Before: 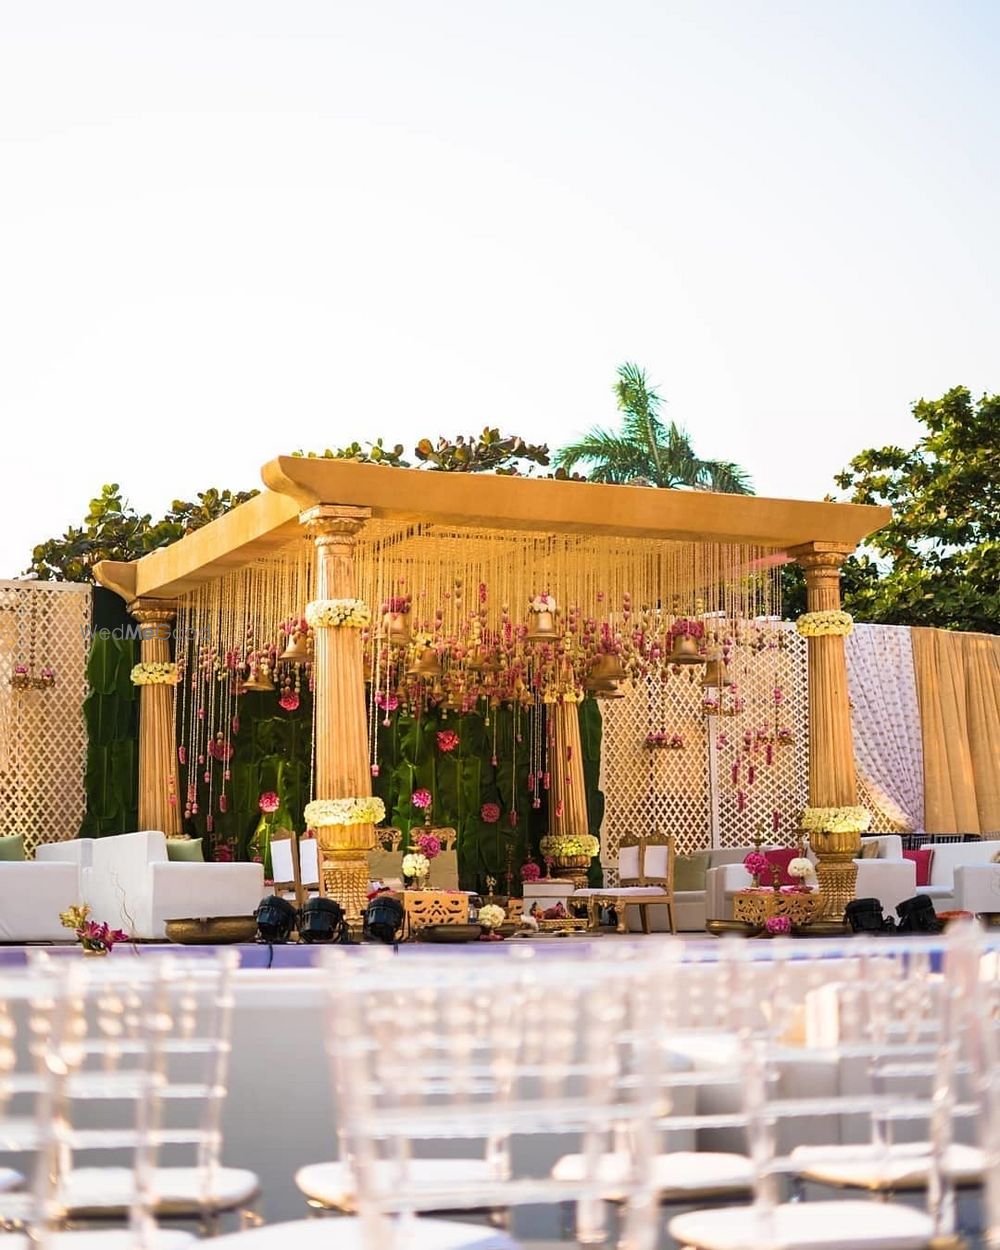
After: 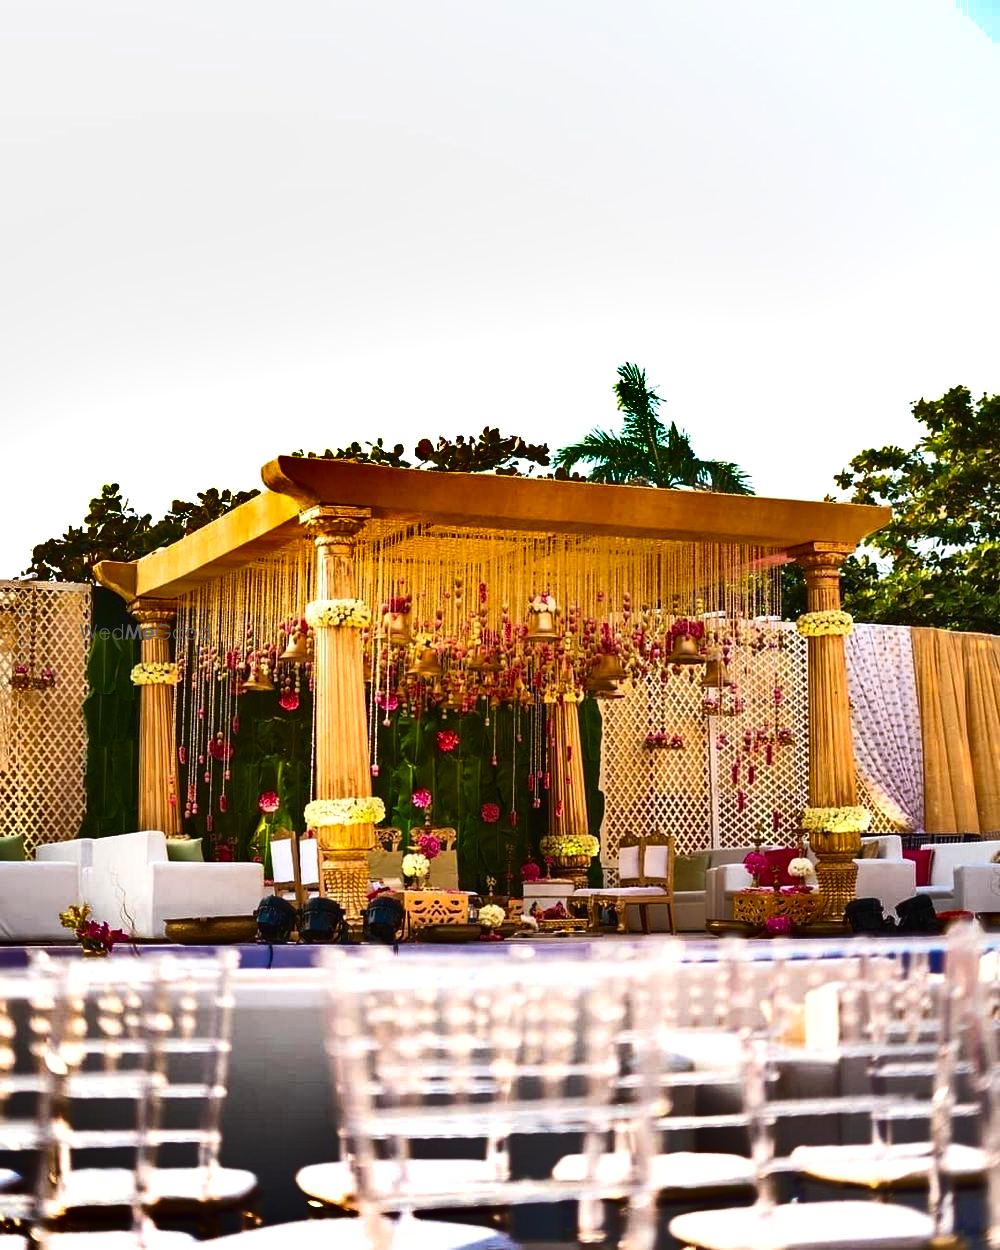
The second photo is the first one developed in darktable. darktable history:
exposure: black level correction -0.005, exposure 0.622 EV, compensate highlight preservation false
tone equalizer: -8 EV 0.25 EV, -7 EV 0.417 EV, -6 EV 0.417 EV, -5 EV 0.25 EV, -3 EV -0.25 EV, -2 EV -0.417 EV, -1 EV -0.417 EV, +0 EV -0.25 EV, edges refinement/feathering 500, mask exposure compensation -1.57 EV, preserve details guided filter
contrast brightness saturation: contrast 0.22, brightness -0.19, saturation 0.24
shadows and highlights: shadows 20.91, highlights -82.73, soften with gaussian
